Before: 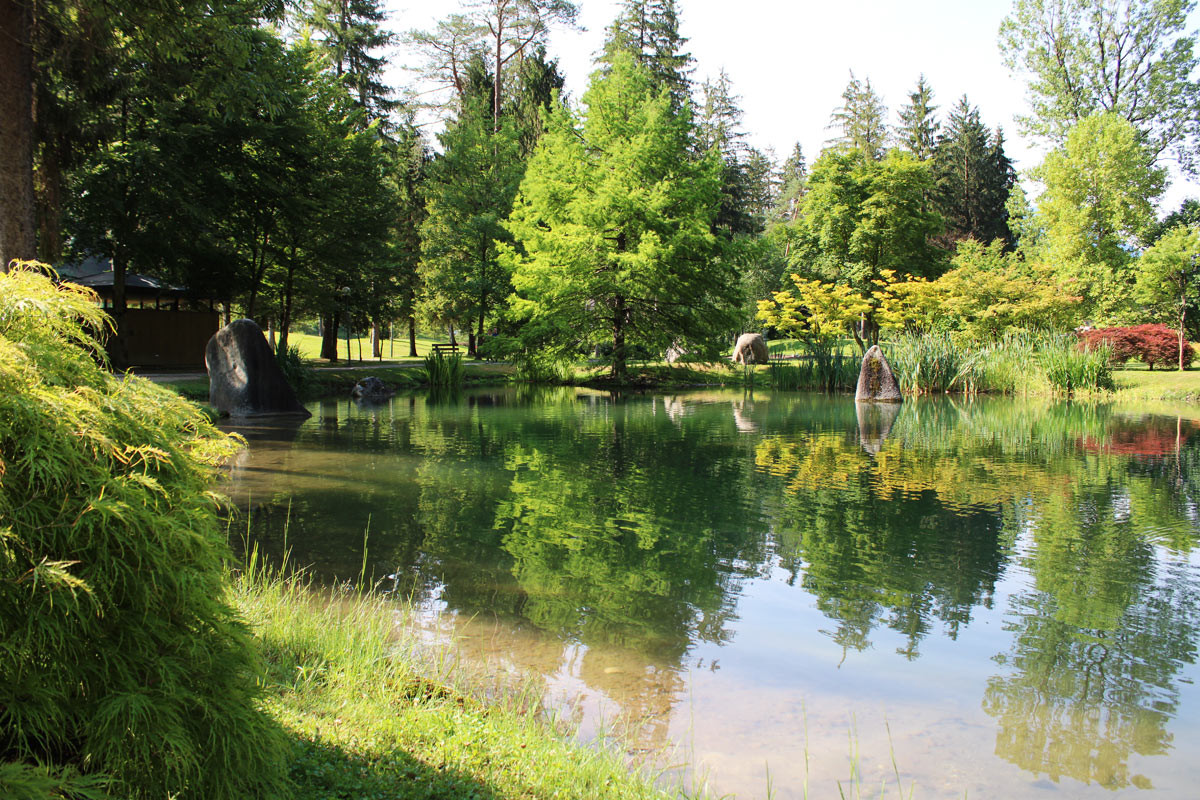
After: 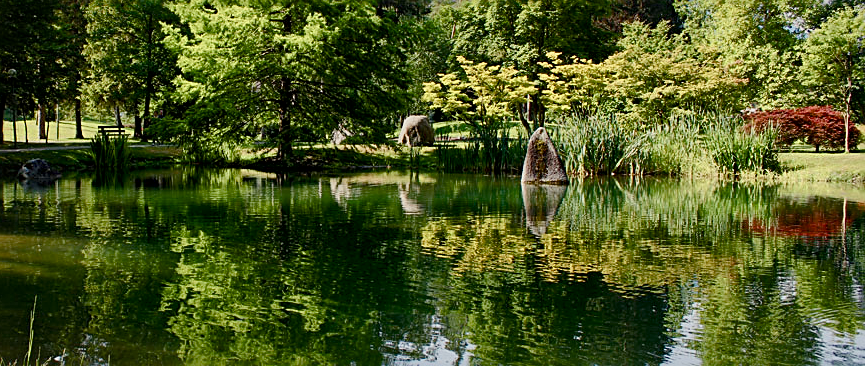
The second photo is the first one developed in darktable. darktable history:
crop and rotate: left 27.879%, top 27.262%, bottom 26.925%
sharpen: amount 0.539
local contrast: mode bilateral grid, contrast 25, coarseness 60, detail 152%, midtone range 0.2
exposure: black level correction 0, exposure -0.778 EV, compensate exposure bias true, compensate highlight preservation false
shadows and highlights: shadows 20.02, highlights -20.45, soften with gaussian
color balance rgb: highlights gain › luminance 5.58%, highlights gain › chroma 1.225%, highlights gain › hue 92.22°, perceptual saturation grading › global saturation 20%, perceptual saturation grading › highlights -49.574%, perceptual saturation grading › shadows 25.603%, global vibrance 16.254%, saturation formula JzAzBz (2021)
